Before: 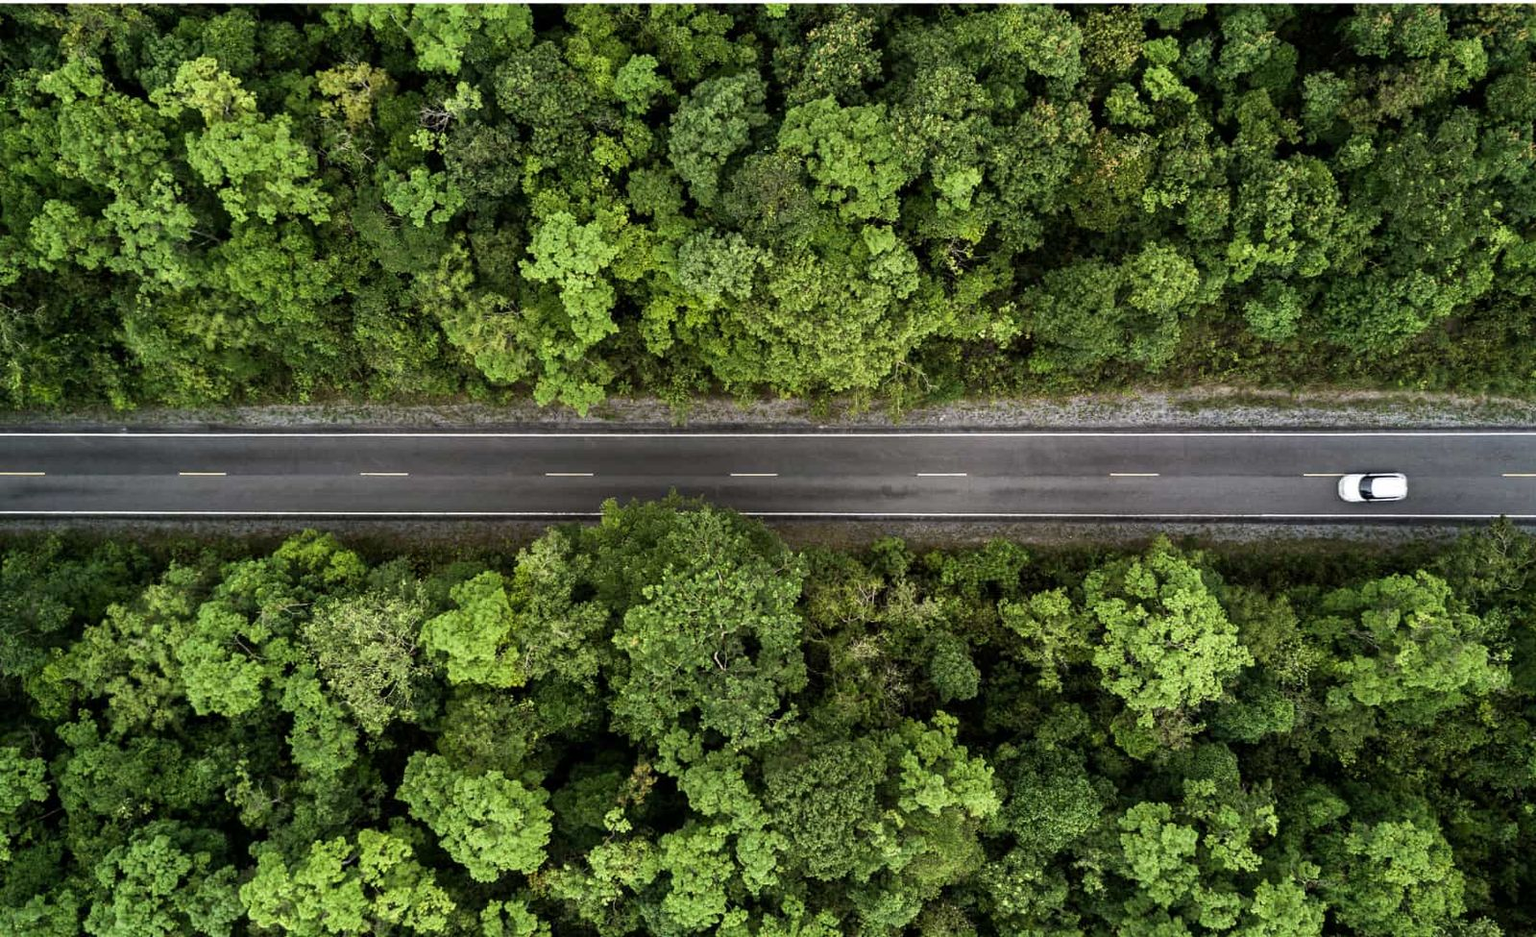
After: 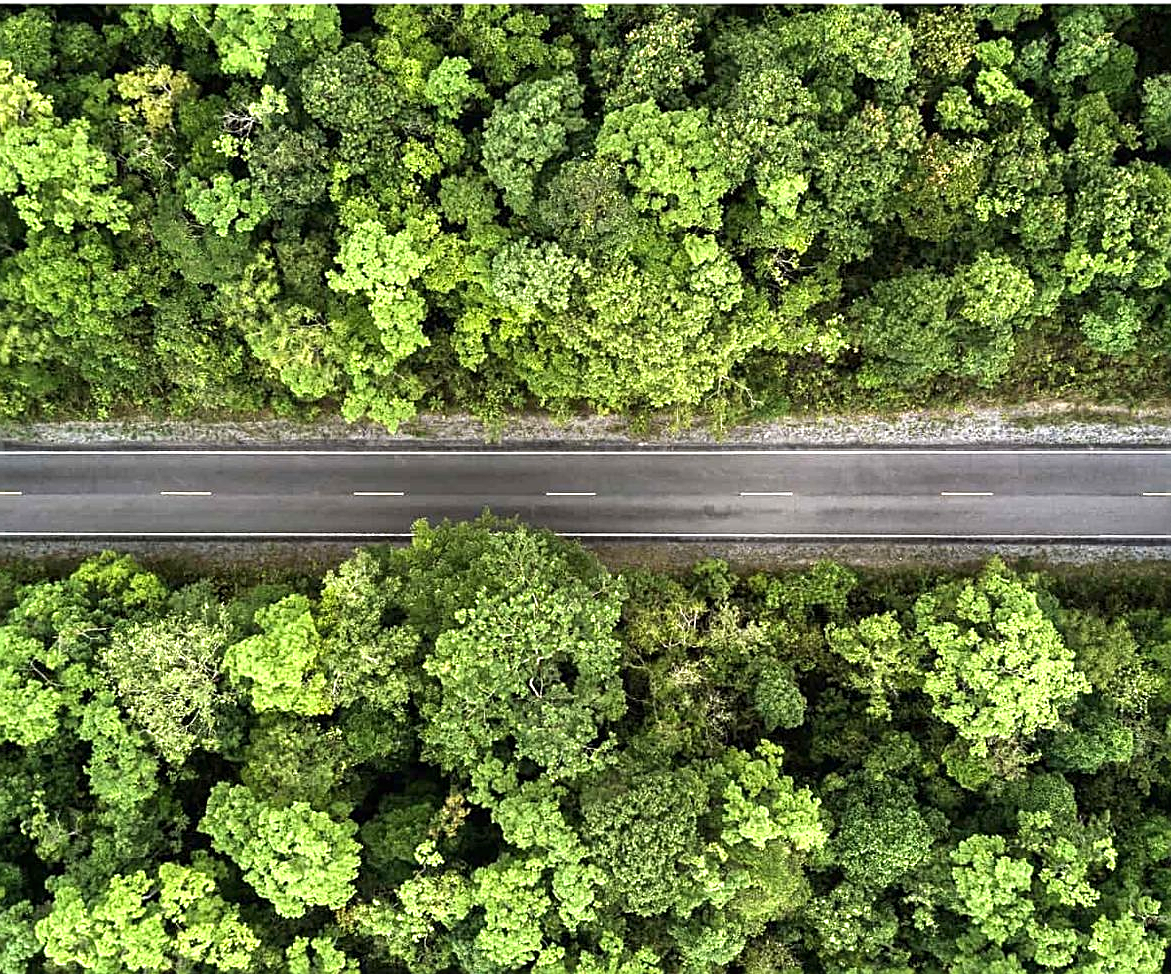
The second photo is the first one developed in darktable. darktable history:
sharpen: amount 0.6
crop: left 13.443%, right 13.31%
exposure: black level correction 0, exposure 1 EV, compensate exposure bias true, compensate highlight preservation false
